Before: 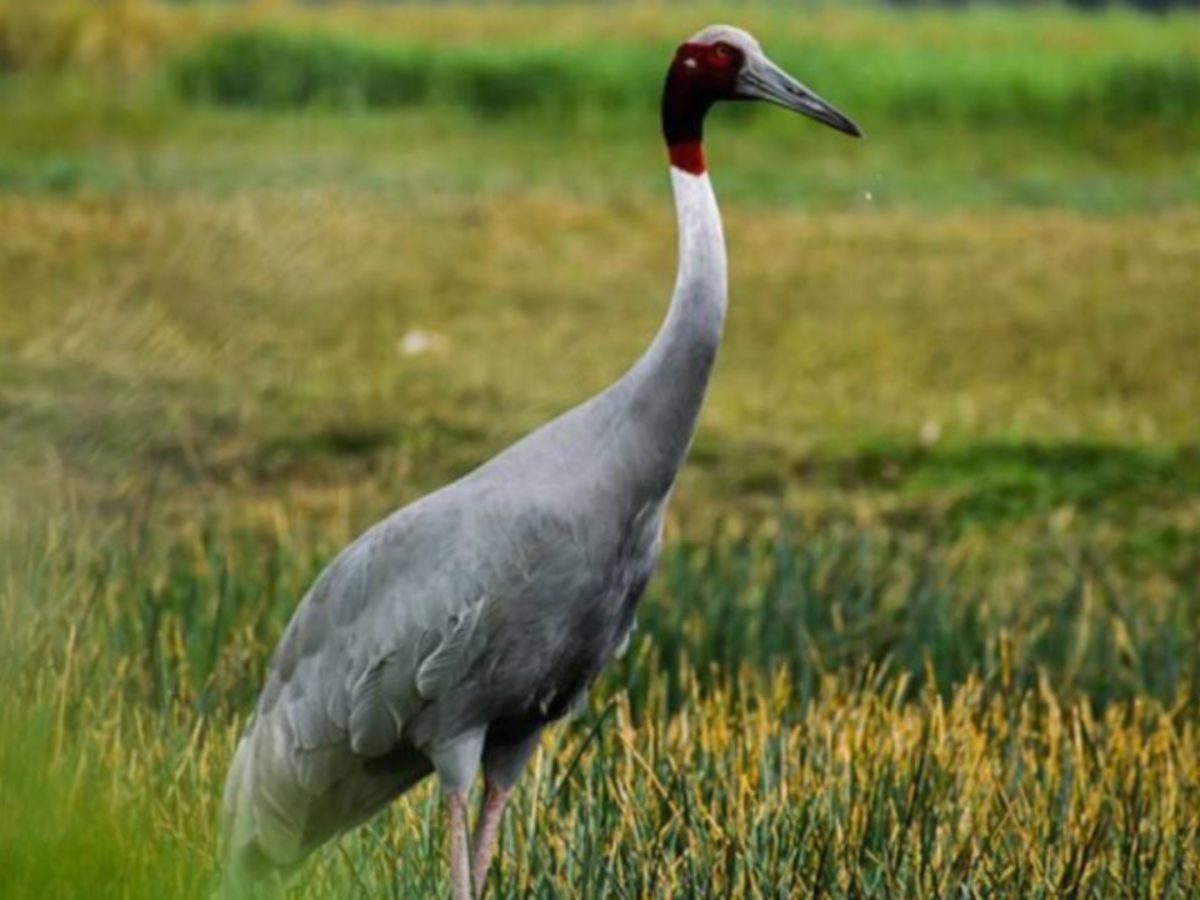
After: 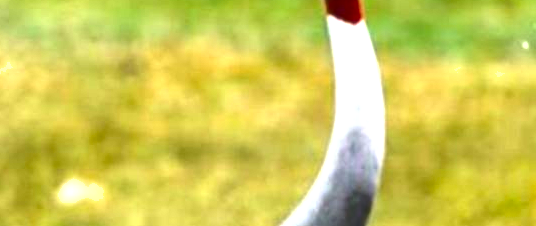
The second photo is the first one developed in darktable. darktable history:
local contrast: mode bilateral grid, contrast 100, coarseness 100, detail 91%, midtone range 0.2
exposure: black level correction 0, exposure 1.45 EV, compensate exposure bias true, compensate highlight preservation false
crop: left 28.64%, top 16.832%, right 26.637%, bottom 58.055%
shadows and highlights: radius 133.83, soften with gaussian
